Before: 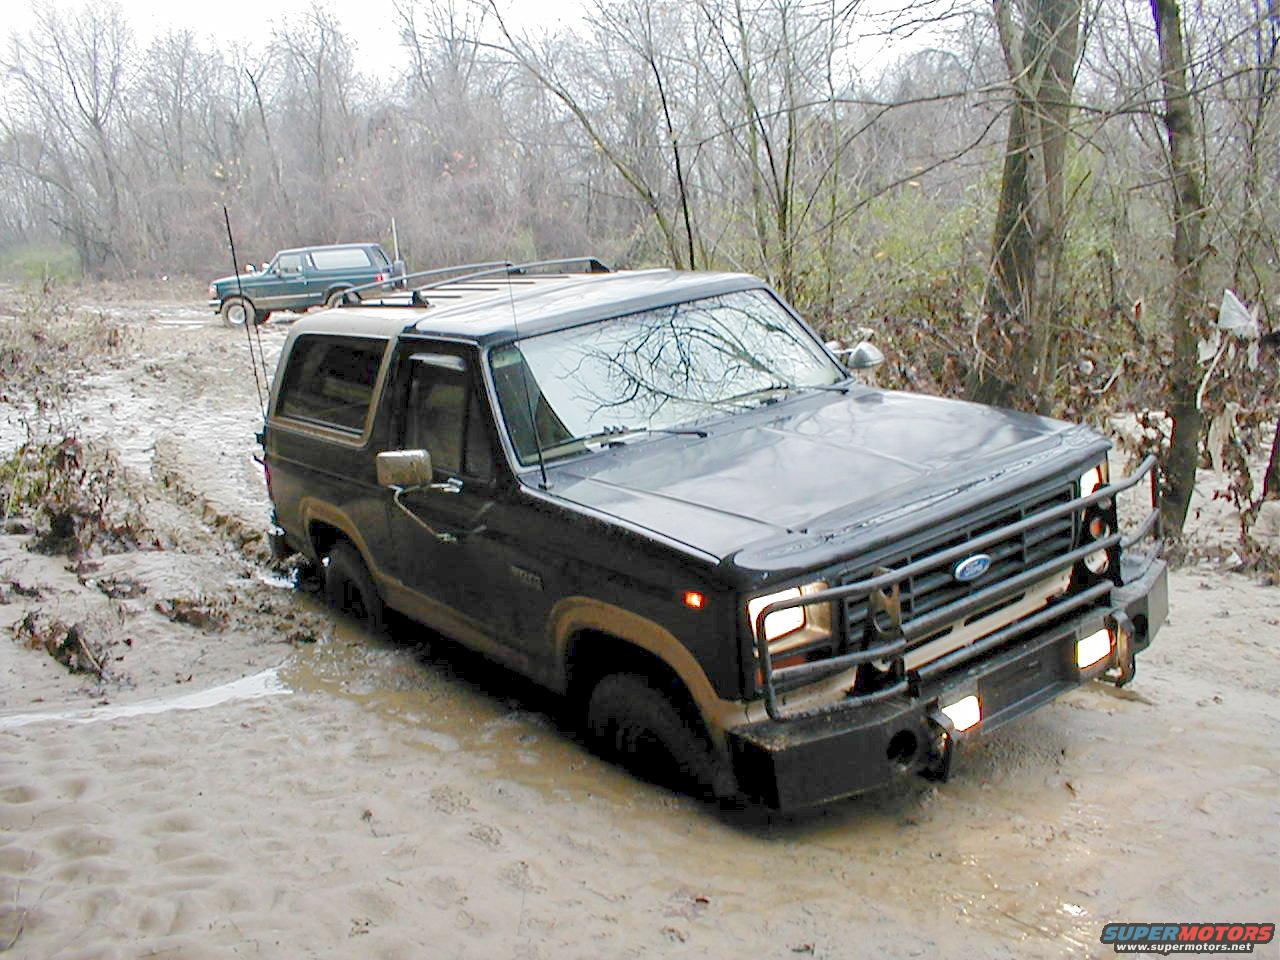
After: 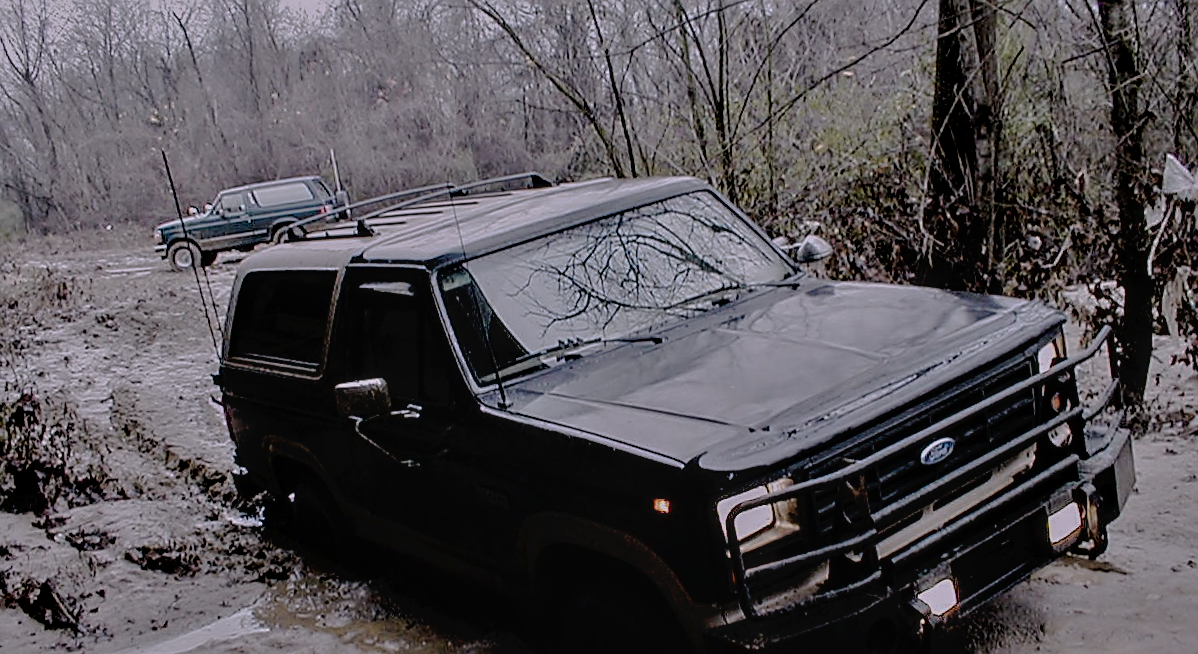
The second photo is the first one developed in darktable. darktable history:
local contrast: on, module defaults
filmic rgb: black relative exposure -8.2 EV, white relative exposure 2.2 EV, threshold 3 EV, hardness 7.11, latitude 85.74%, contrast 1.696, highlights saturation mix -4%, shadows ↔ highlights balance -2.69%, color science v5 (2021), contrast in shadows safe, contrast in highlights safe, enable highlight reconstruction true
sharpen: on, module defaults
crop: left 0.387%, top 5.469%, bottom 19.809%
tone equalizer: -8 EV -2 EV, -7 EV -2 EV, -6 EV -2 EV, -5 EV -2 EV, -4 EV -2 EV, -3 EV -2 EV, -2 EV -2 EV, -1 EV -1.63 EV, +0 EV -2 EV
white balance: red 1.066, blue 1.119
rotate and perspective: rotation -4.57°, crop left 0.054, crop right 0.944, crop top 0.087, crop bottom 0.914
tone curve: curves: ch0 [(0, 0) (0.003, 0.03) (0.011, 0.03) (0.025, 0.033) (0.044, 0.038) (0.069, 0.057) (0.1, 0.109) (0.136, 0.174) (0.177, 0.243) (0.224, 0.313) (0.277, 0.391) (0.335, 0.464) (0.399, 0.515) (0.468, 0.563) (0.543, 0.616) (0.623, 0.679) (0.709, 0.766) (0.801, 0.865) (0.898, 0.948) (1, 1)], preserve colors none
